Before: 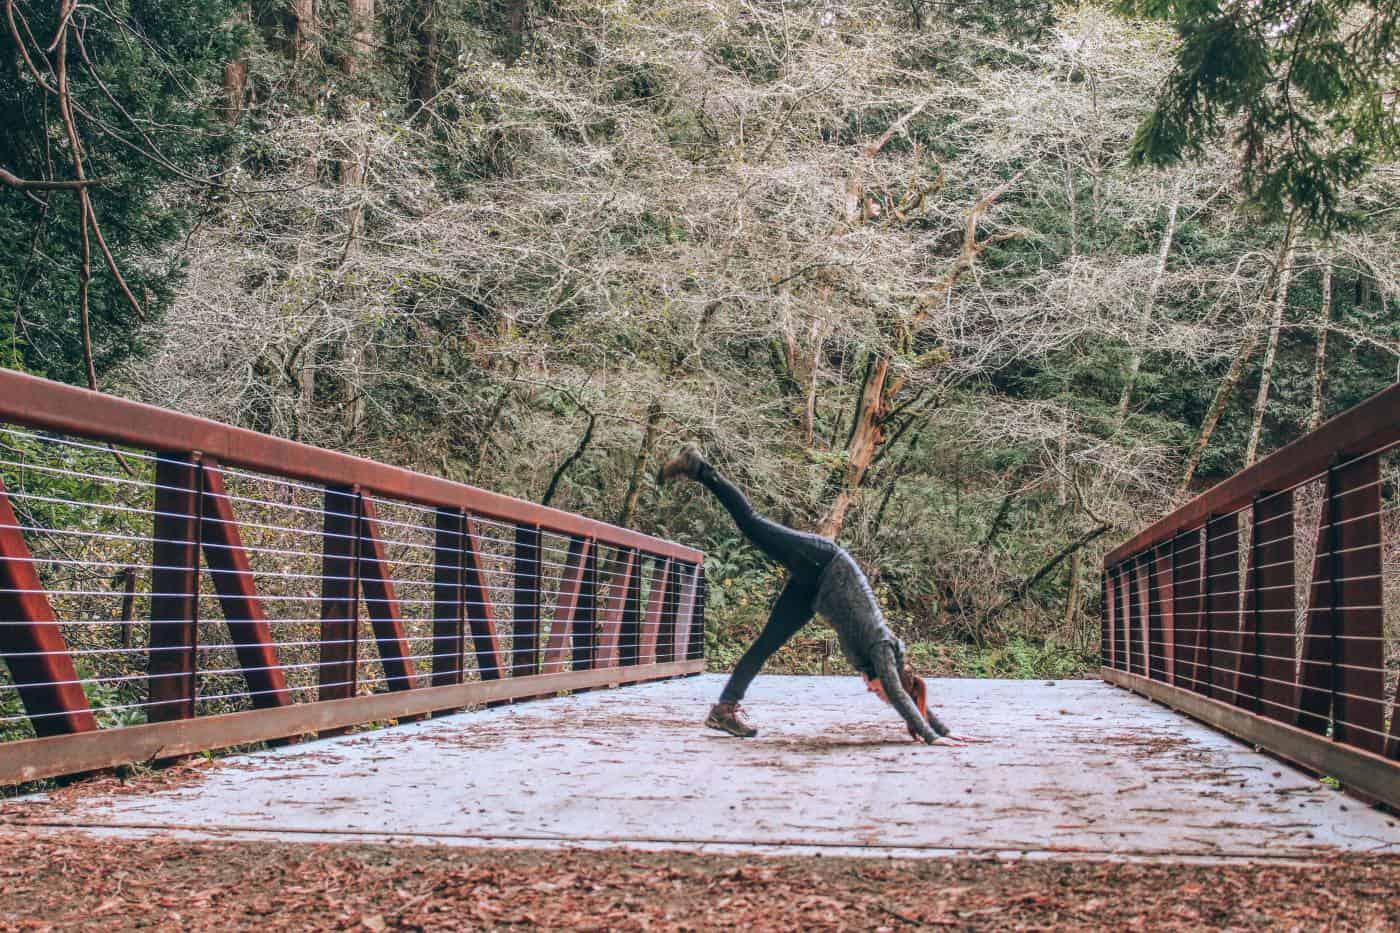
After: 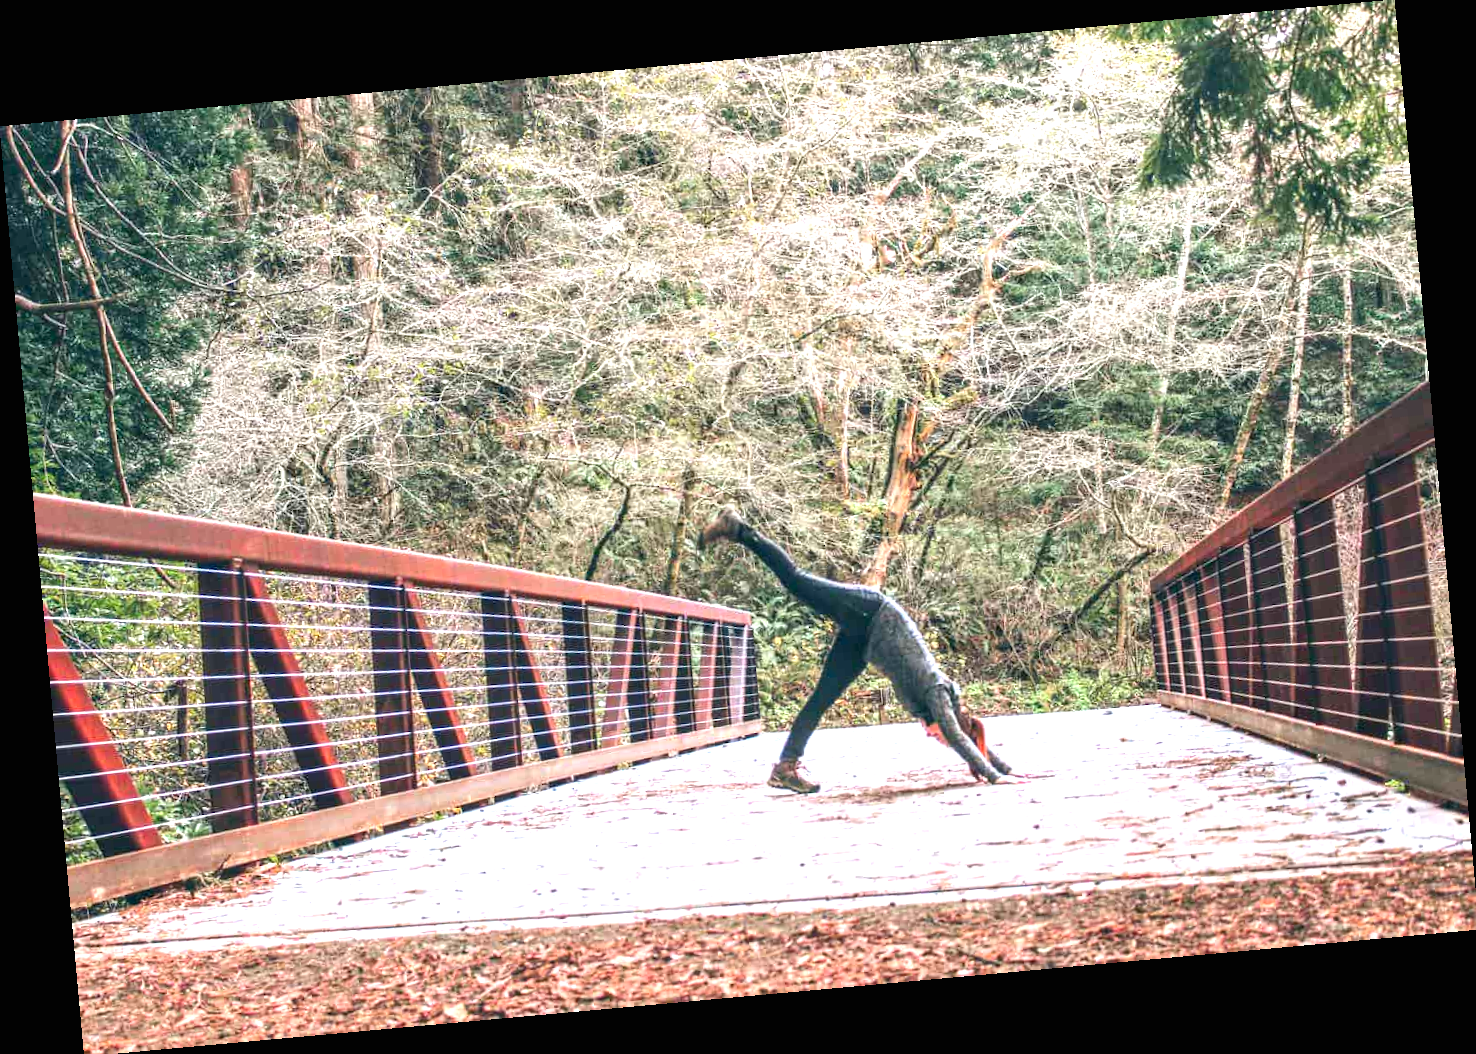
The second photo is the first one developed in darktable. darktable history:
rotate and perspective: rotation -5.2°, automatic cropping off
exposure: black level correction 0, exposure 1.2 EV, compensate highlight preservation false
crop and rotate: left 0.126%
contrast brightness saturation: saturation 0.1
